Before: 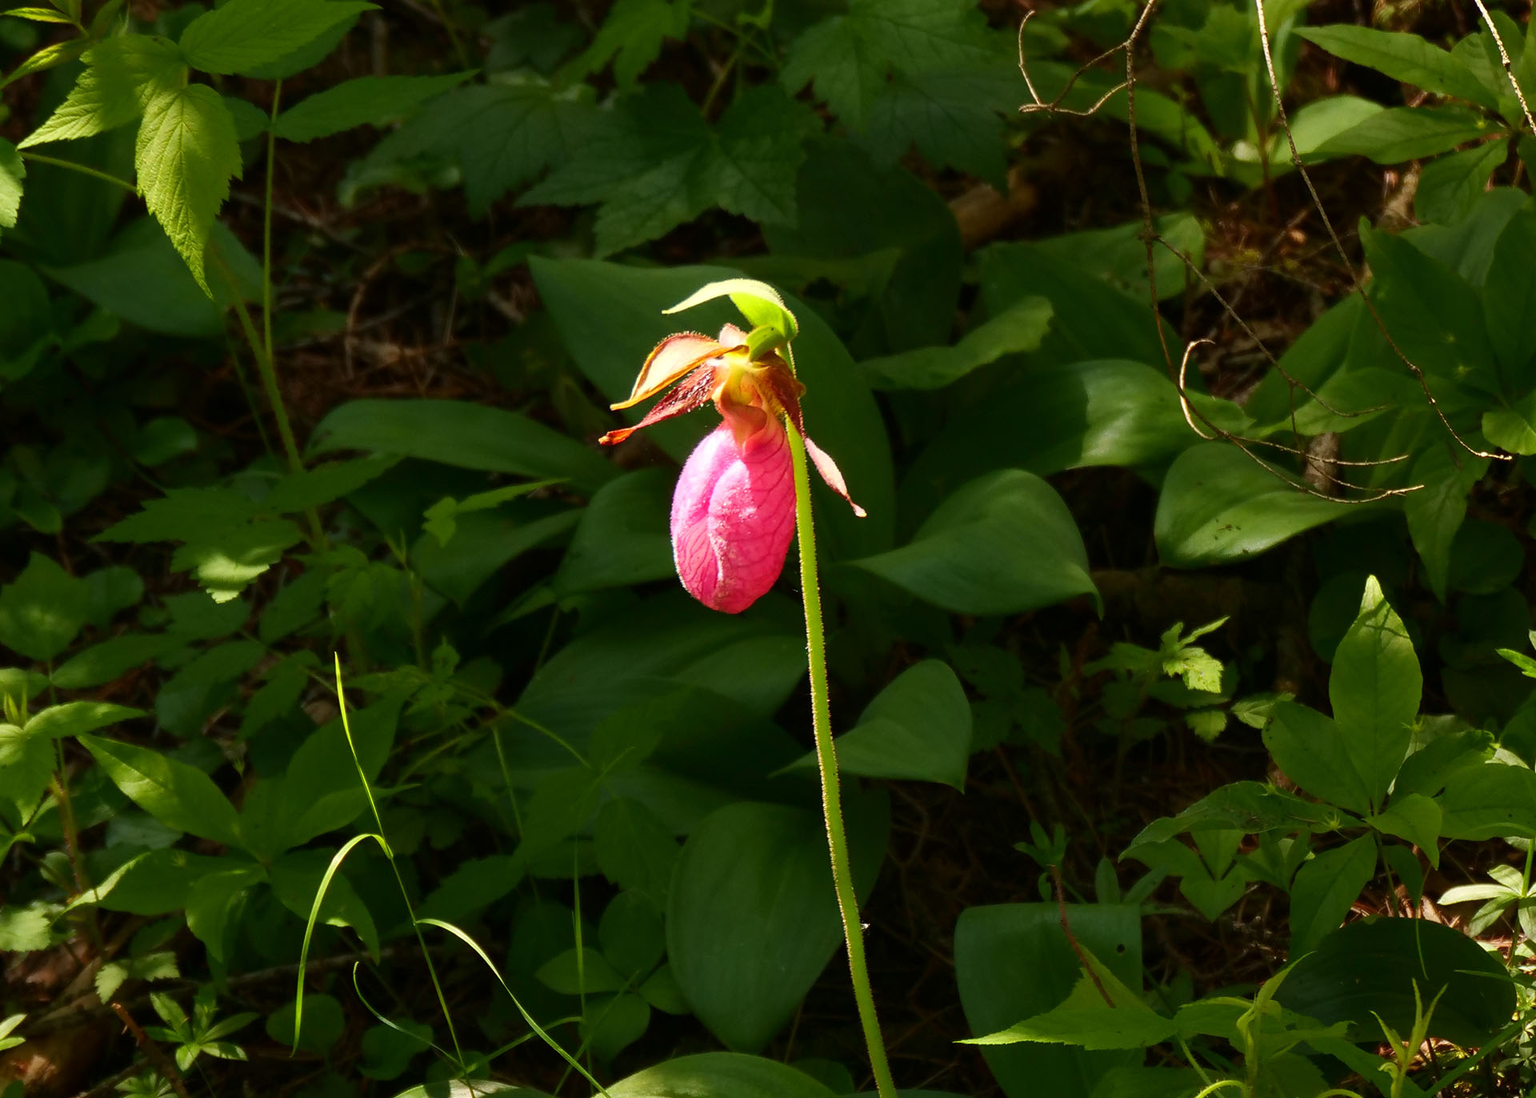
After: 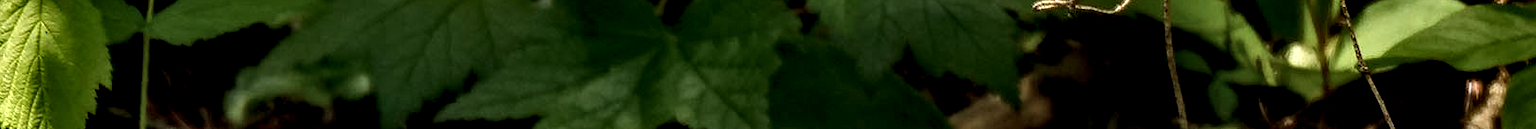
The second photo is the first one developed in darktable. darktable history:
local contrast: shadows 185%, detail 225%
crop and rotate: left 9.644%, top 9.491%, right 6.021%, bottom 80.509%
exposure: black level correction 0.001, exposure -0.2 EV, compensate highlight preservation false
